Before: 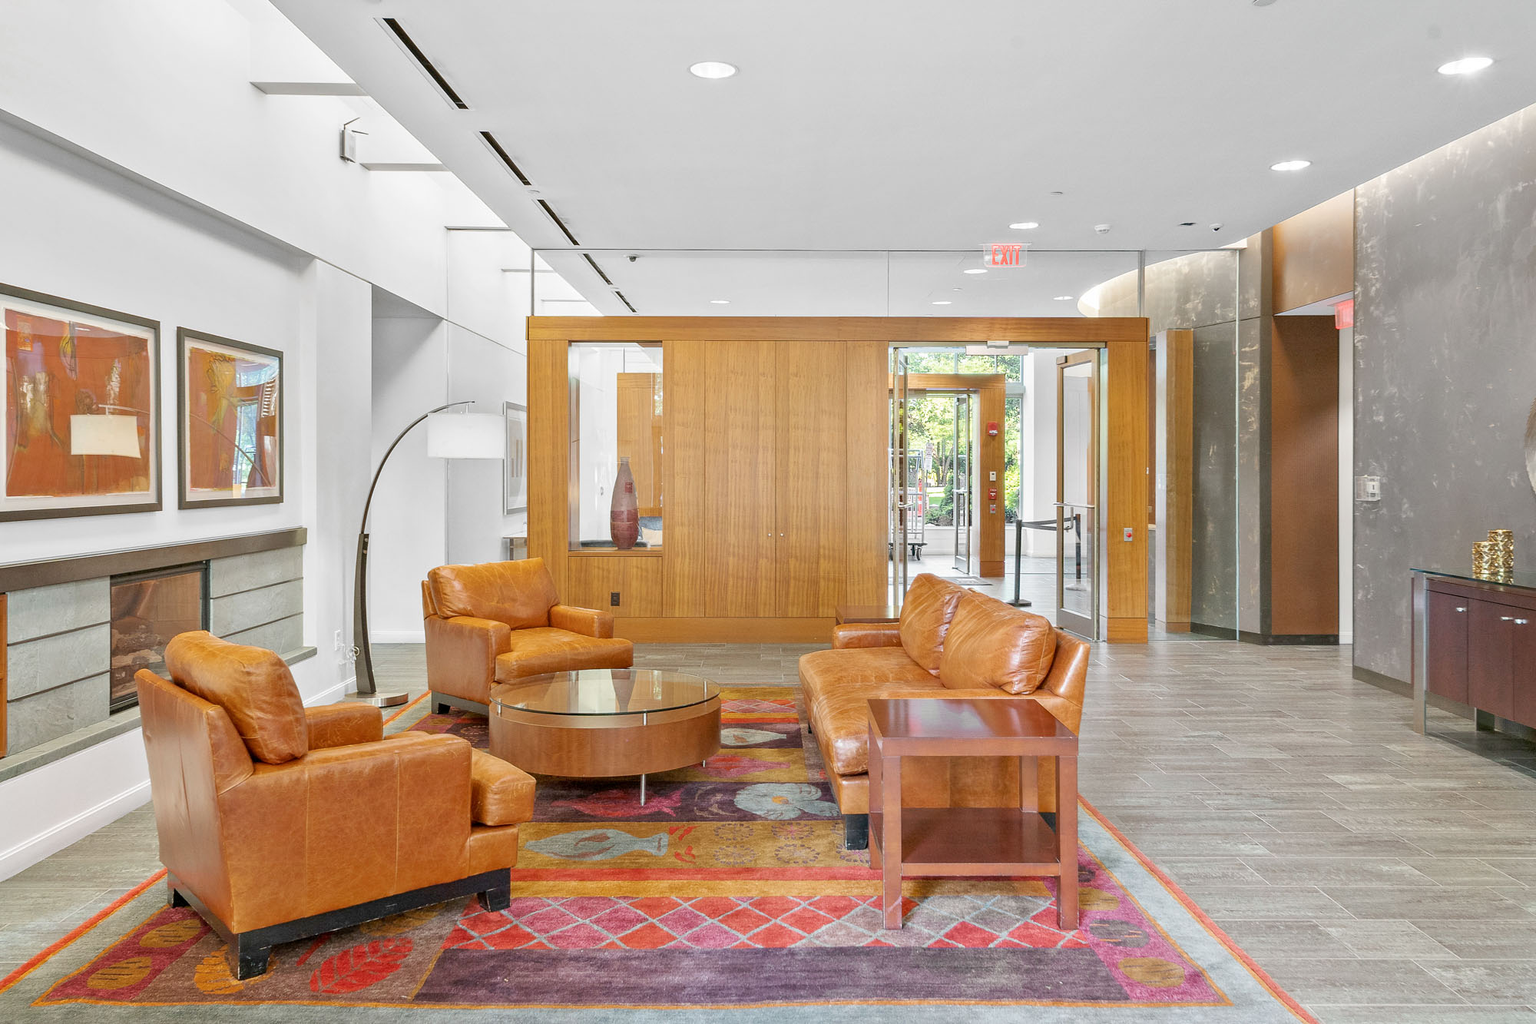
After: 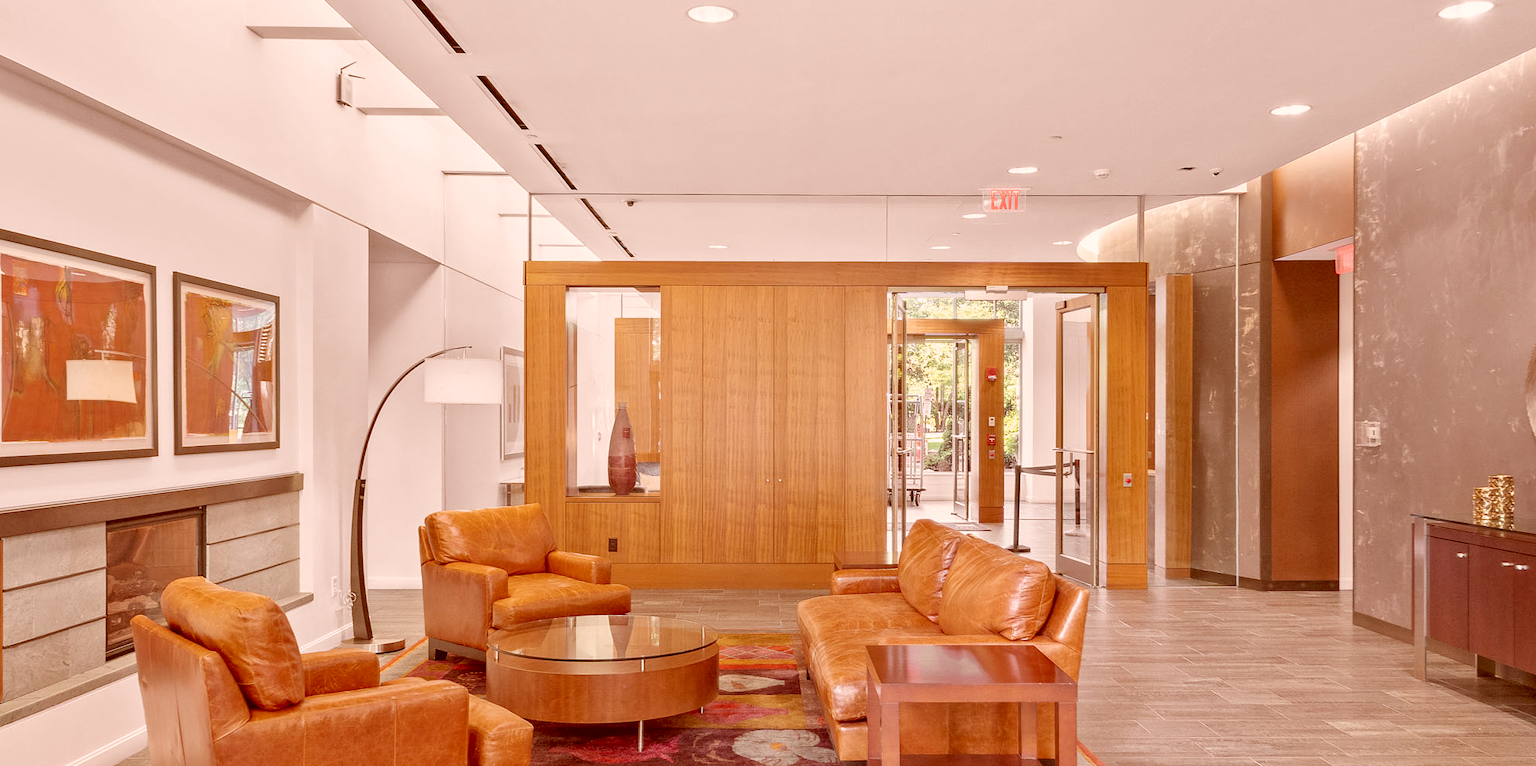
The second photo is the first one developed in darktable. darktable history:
color correction: highlights a* 9.09, highlights b* 8.91, shadows a* 39.65, shadows b* 39.37, saturation 0.796
crop: left 0.331%, top 5.508%, bottom 19.784%
